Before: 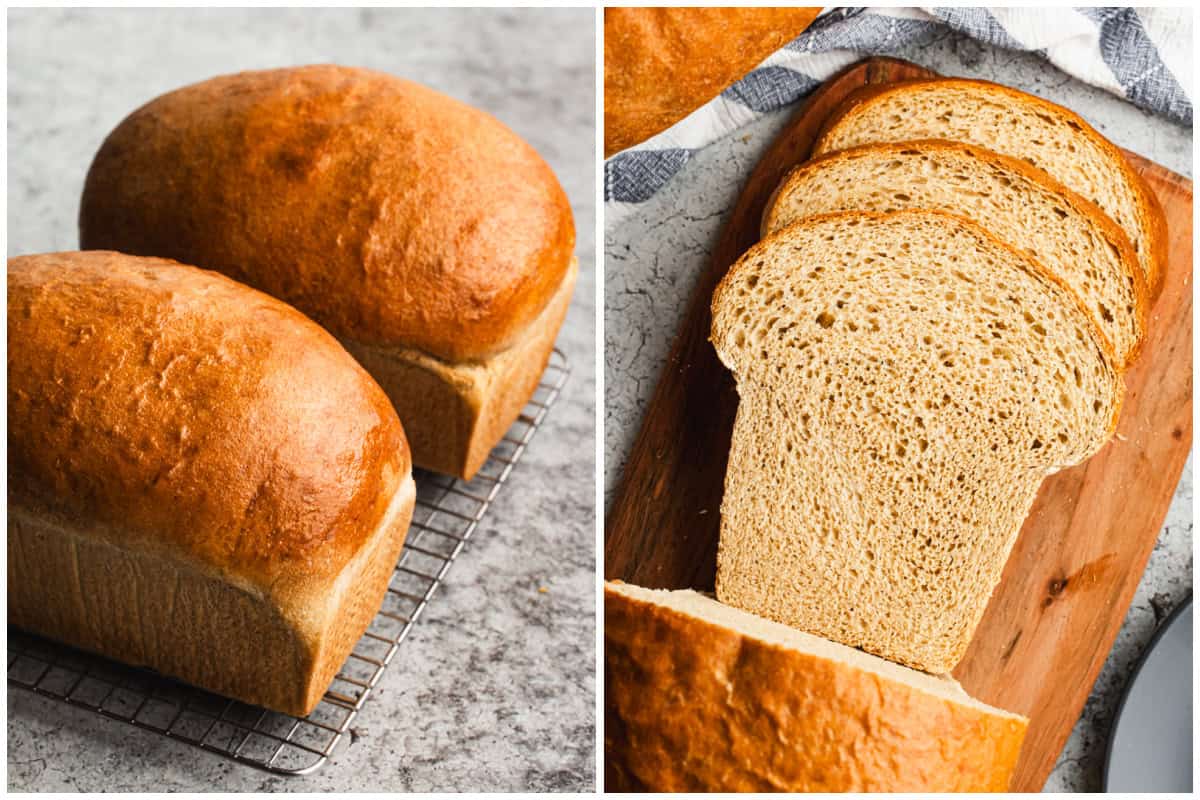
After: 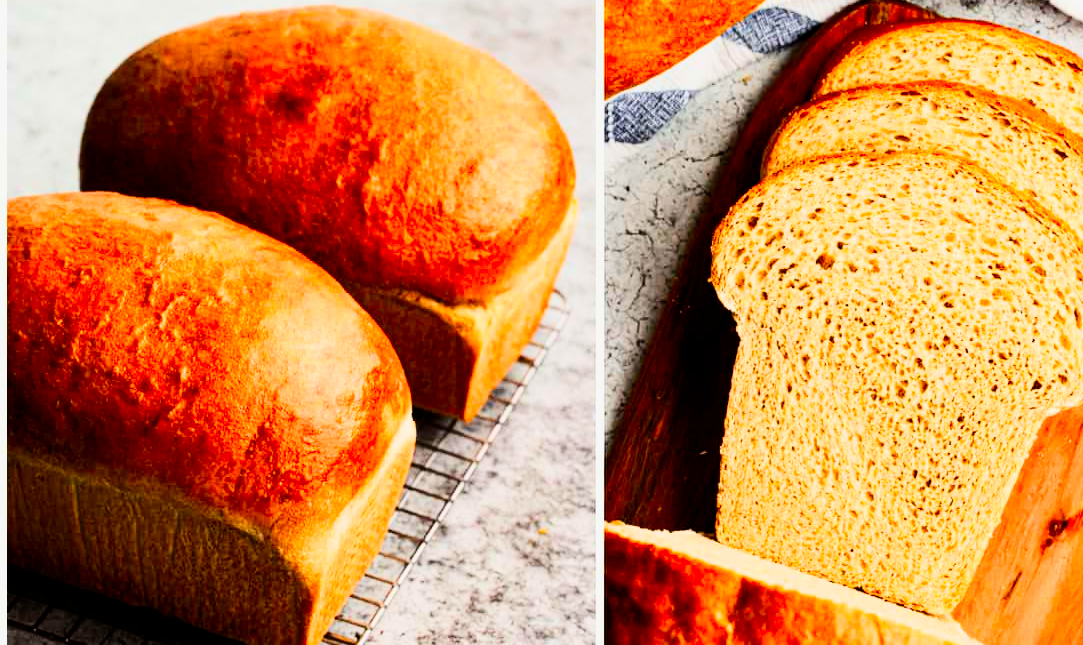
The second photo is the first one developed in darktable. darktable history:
contrast brightness saturation: contrast 0.265, brightness 0.02, saturation 0.874
exposure: black level correction 0.001, exposure 0.499 EV, compensate exposure bias true, compensate highlight preservation false
crop: top 7.41%, right 9.686%, bottom 11.913%
filmic rgb: black relative exposure -5.08 EV, white relative exposure 3.98 EV, hardness 2.9, contrast 1.098, highlights saturation mix -20.64%
